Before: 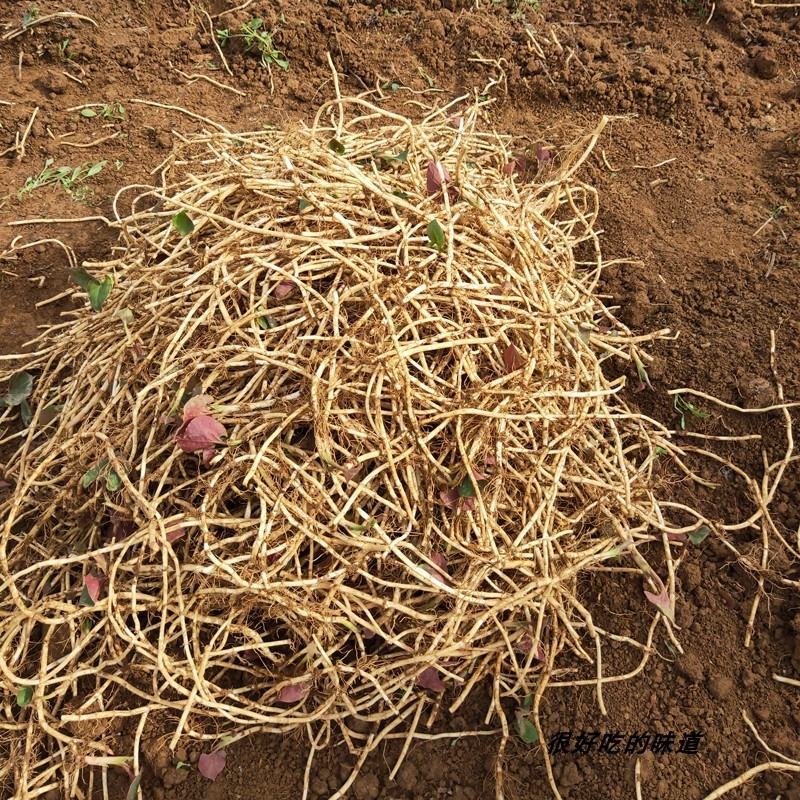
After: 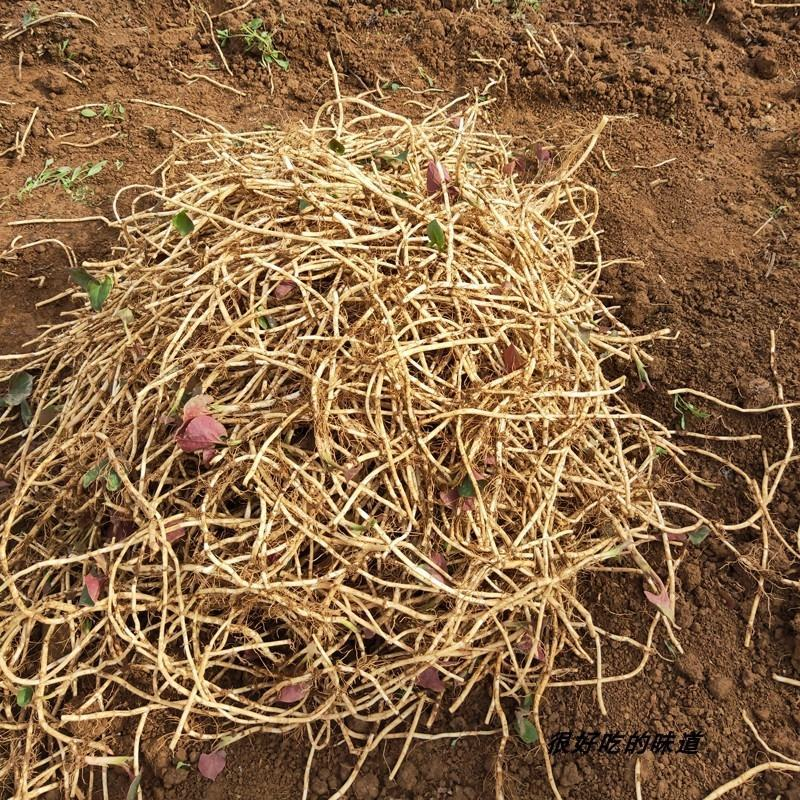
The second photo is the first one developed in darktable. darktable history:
shadows and highlights: white point adjustment 0.082, highlights -71.23, soften with gaussian
